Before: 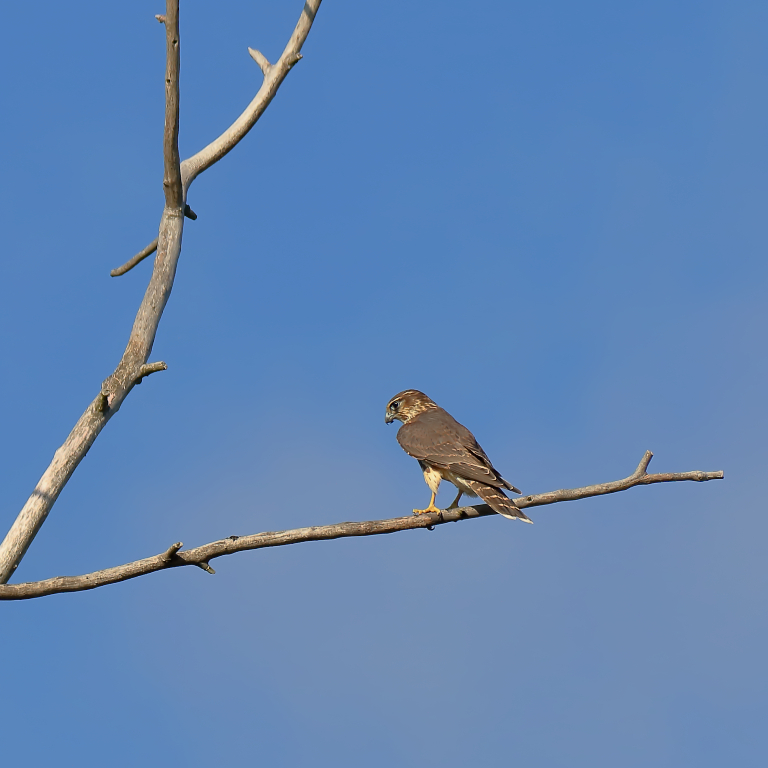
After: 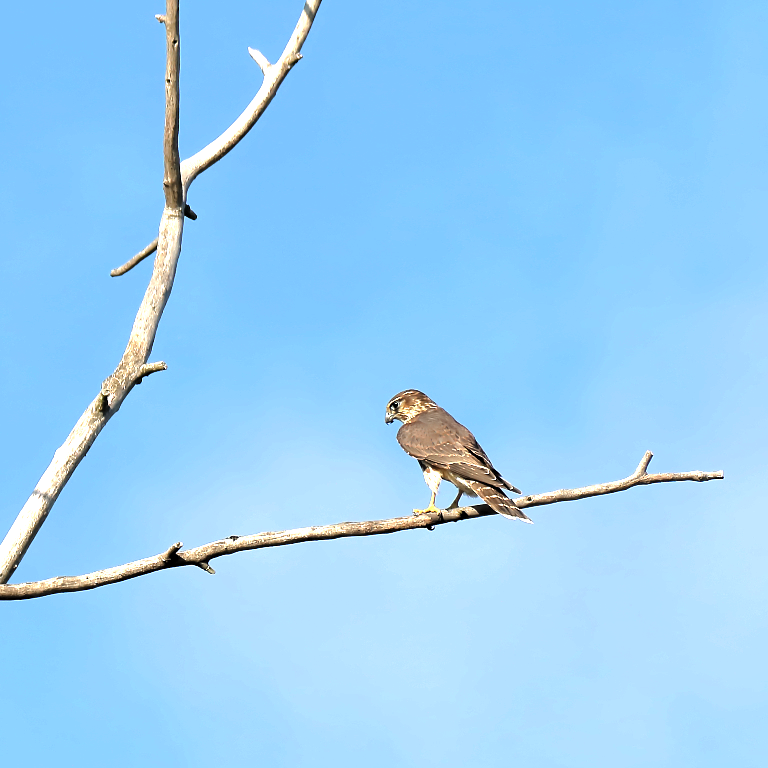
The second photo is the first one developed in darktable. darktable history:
tone equalizer: smoothing diameter 24.97%, edges refinement/feathering 12.23, preserve details guided filter
exposure: black level correction -0.001, exposure 1.111 EV, compensate exposure bias true, compensate highlight preservation false
levels: levels [0.129, 0.519, 0.867]
